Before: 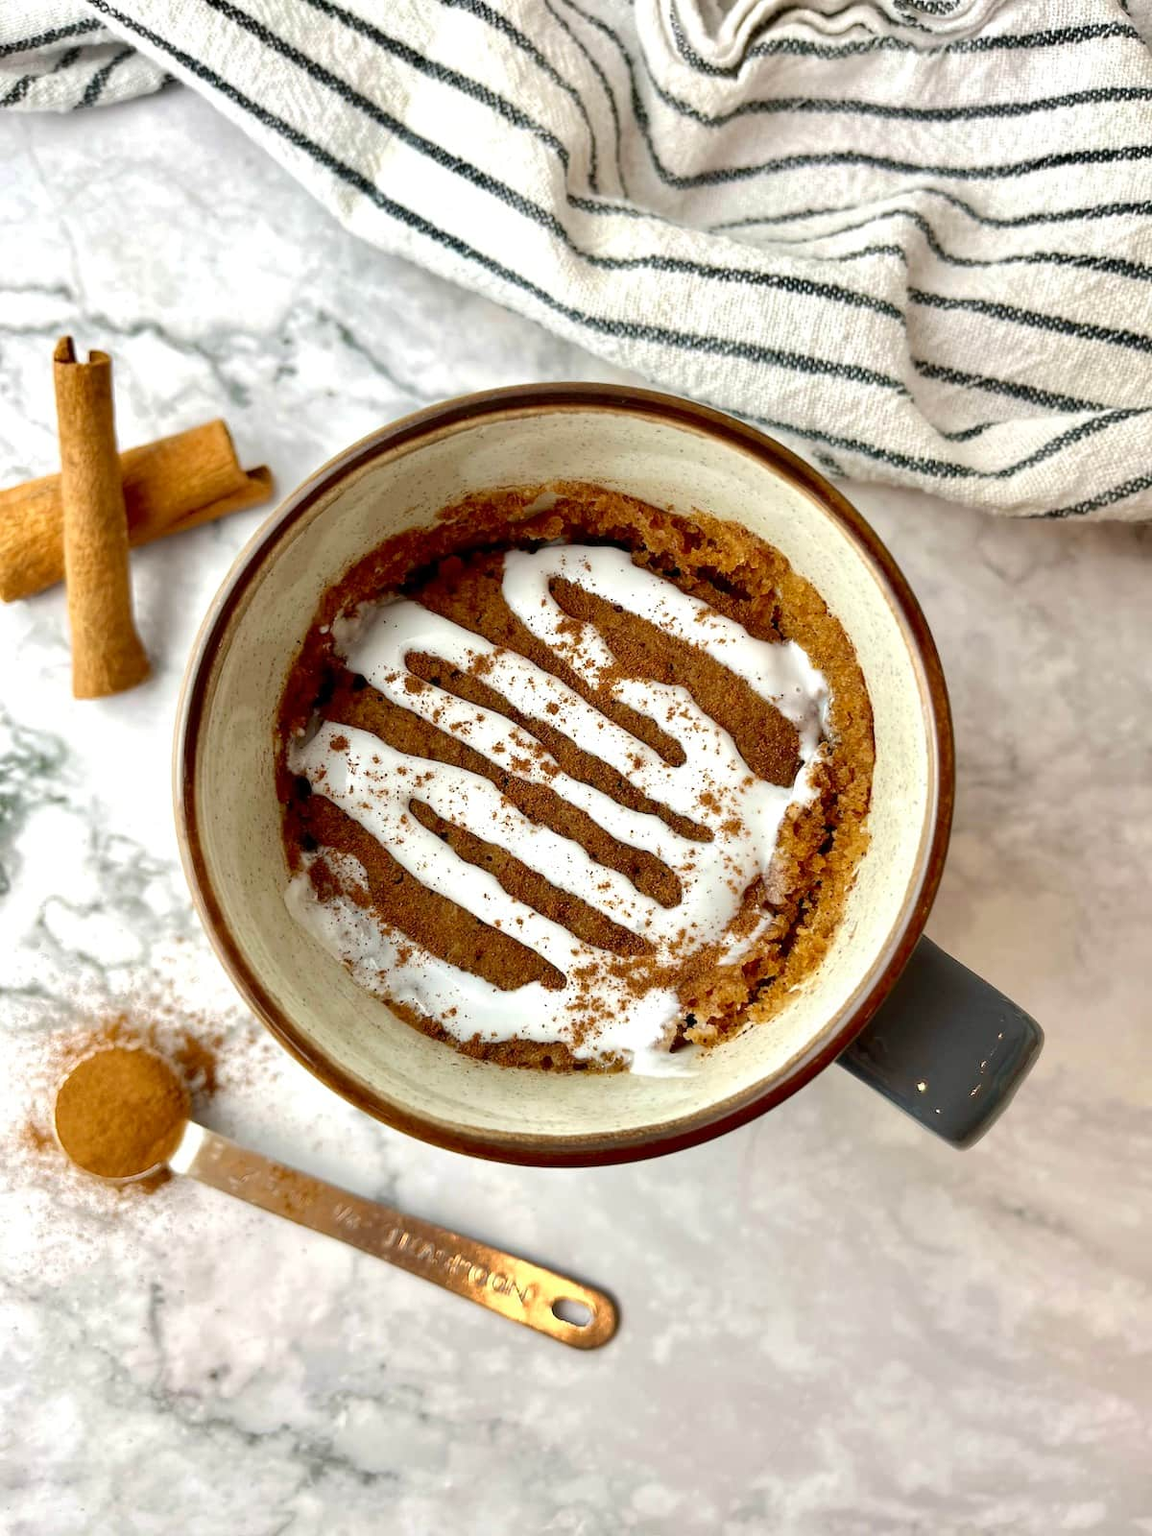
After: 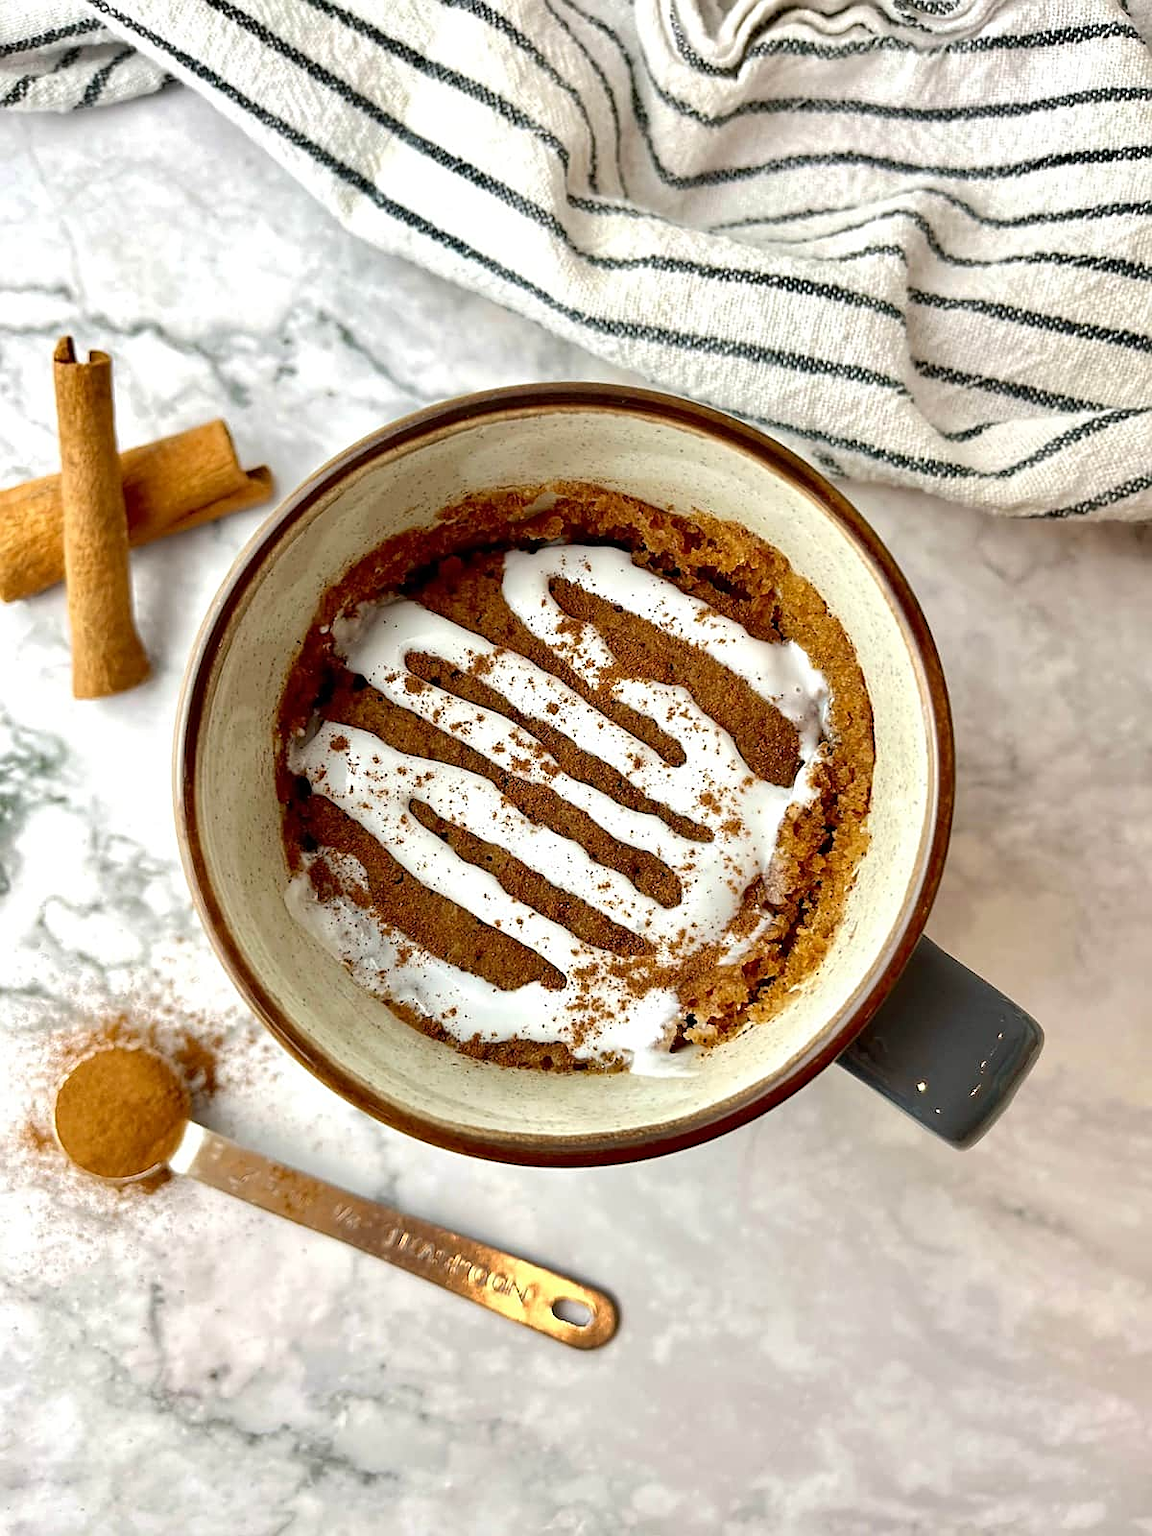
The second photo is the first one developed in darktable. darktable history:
color balance: on, module defaults
sharpen: on, module defaults
